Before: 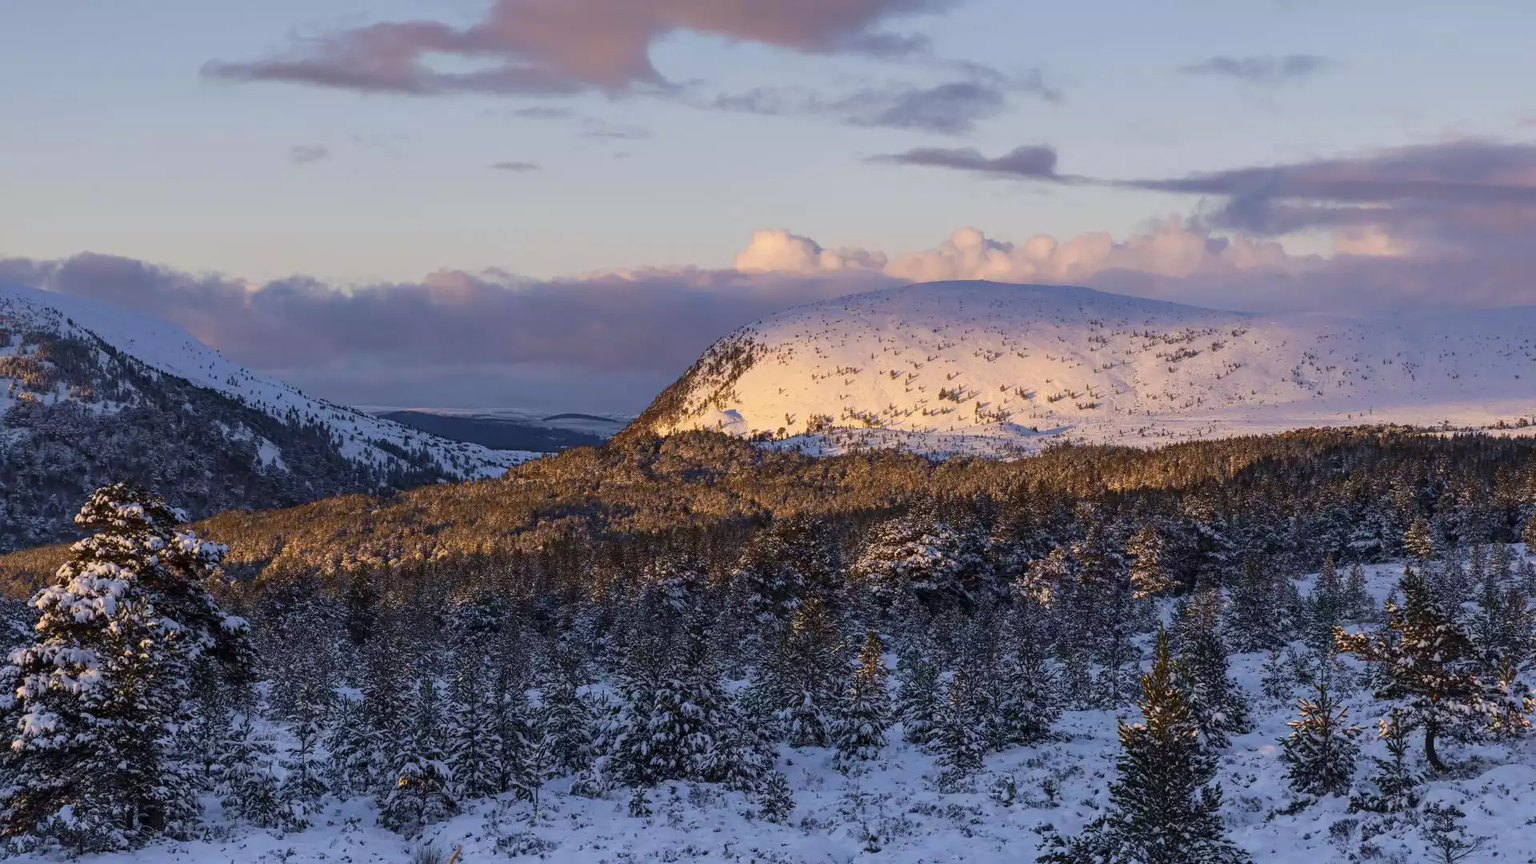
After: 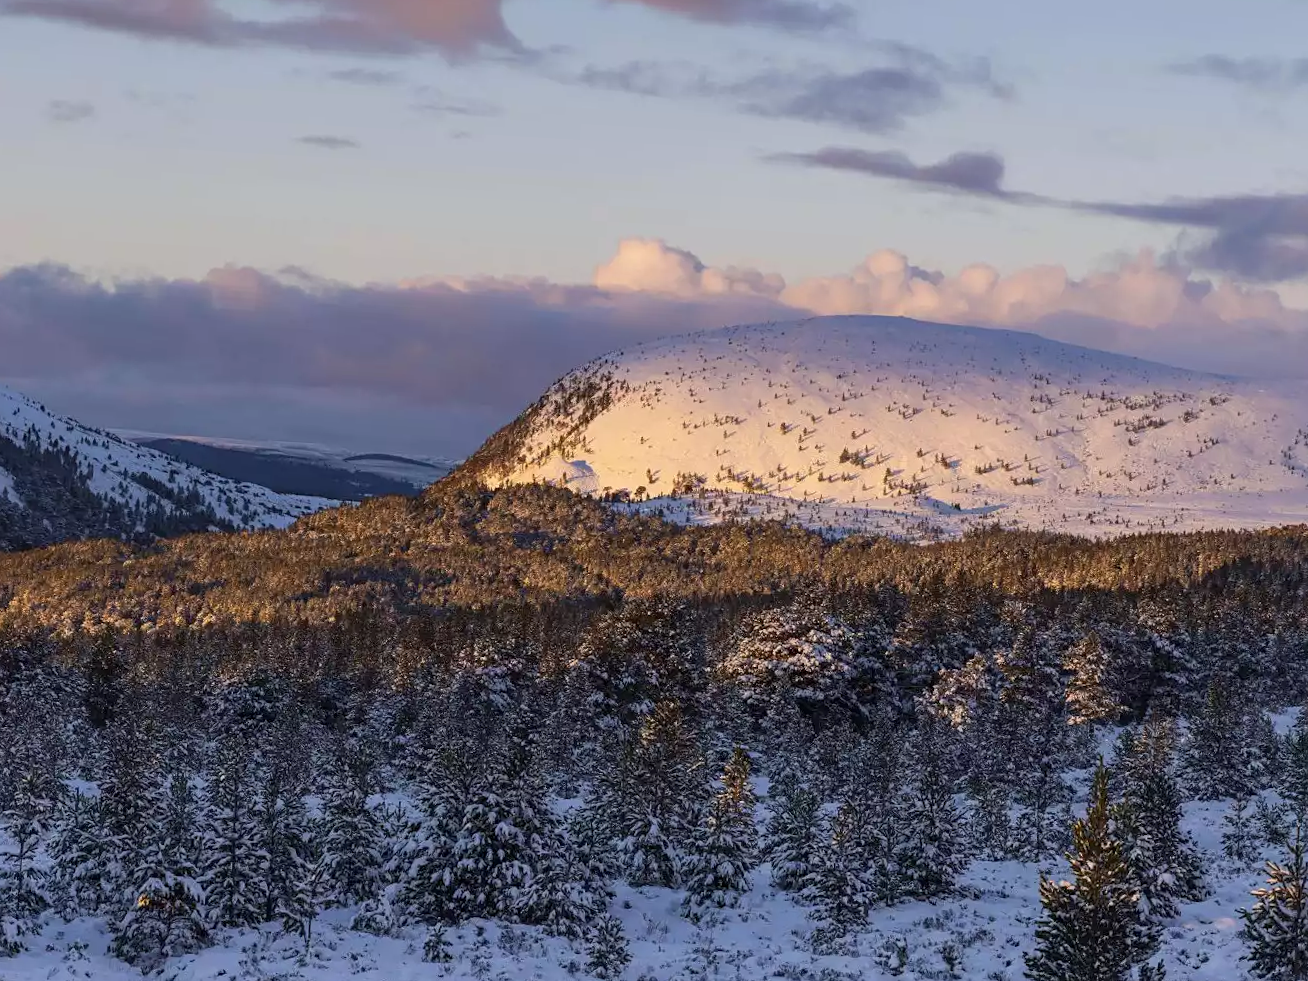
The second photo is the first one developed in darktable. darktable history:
sharpen: amount 0.2
crop and rotate: angle -3.27°, left 14.277%, top 0.028%, right 10.766%, bottom 0.028%
